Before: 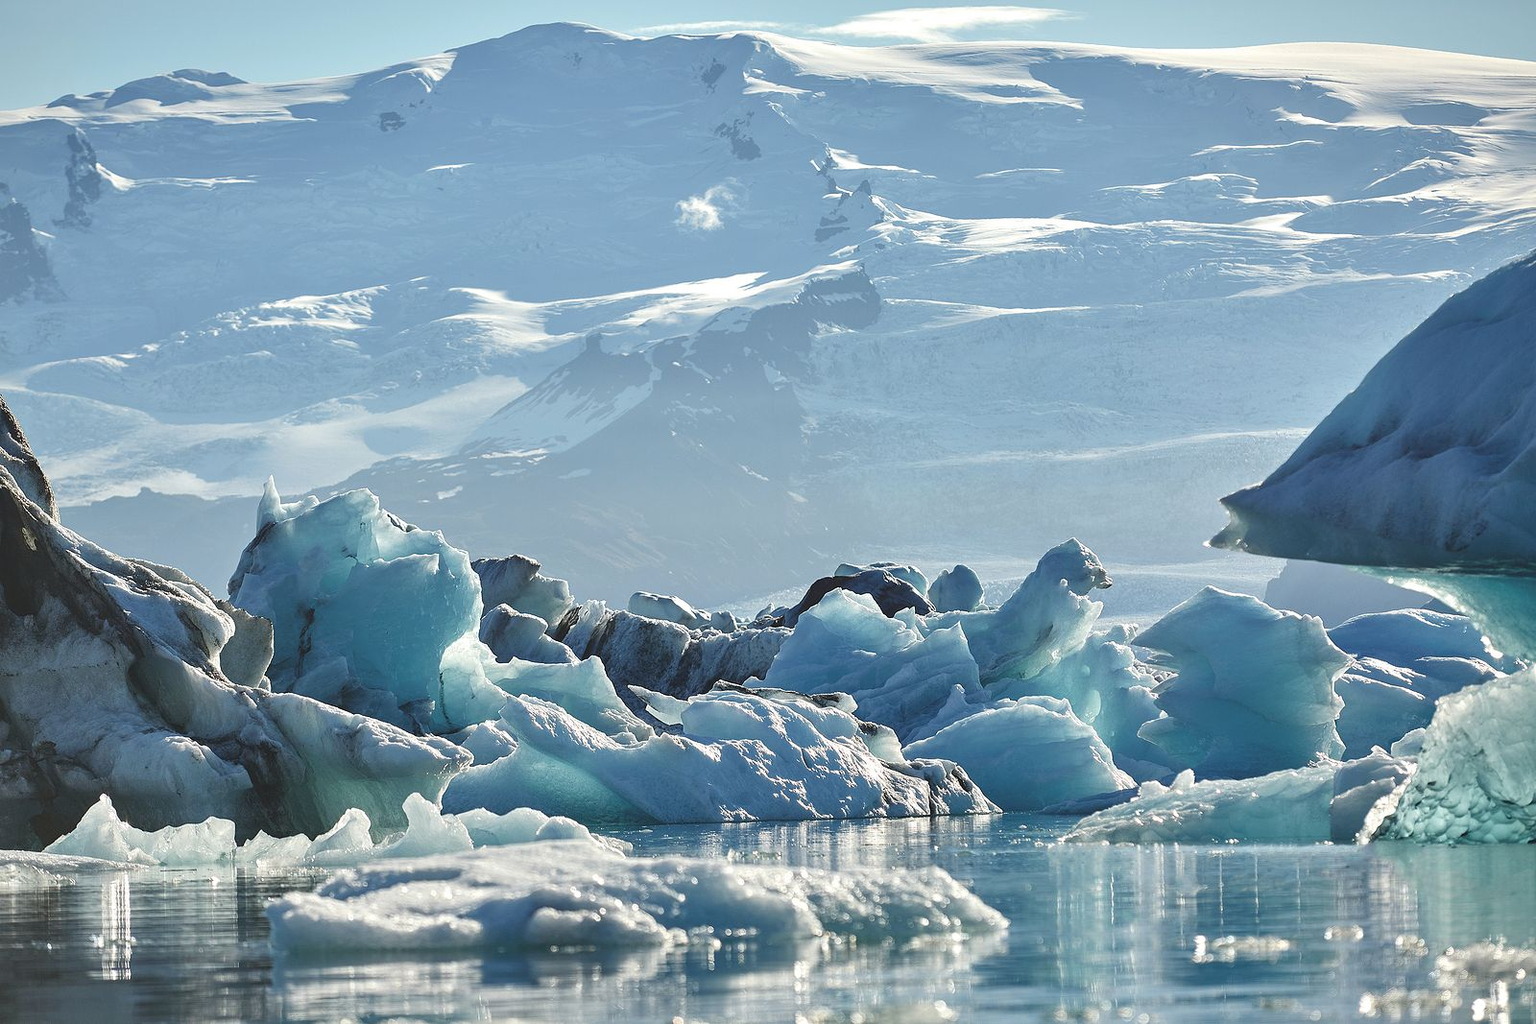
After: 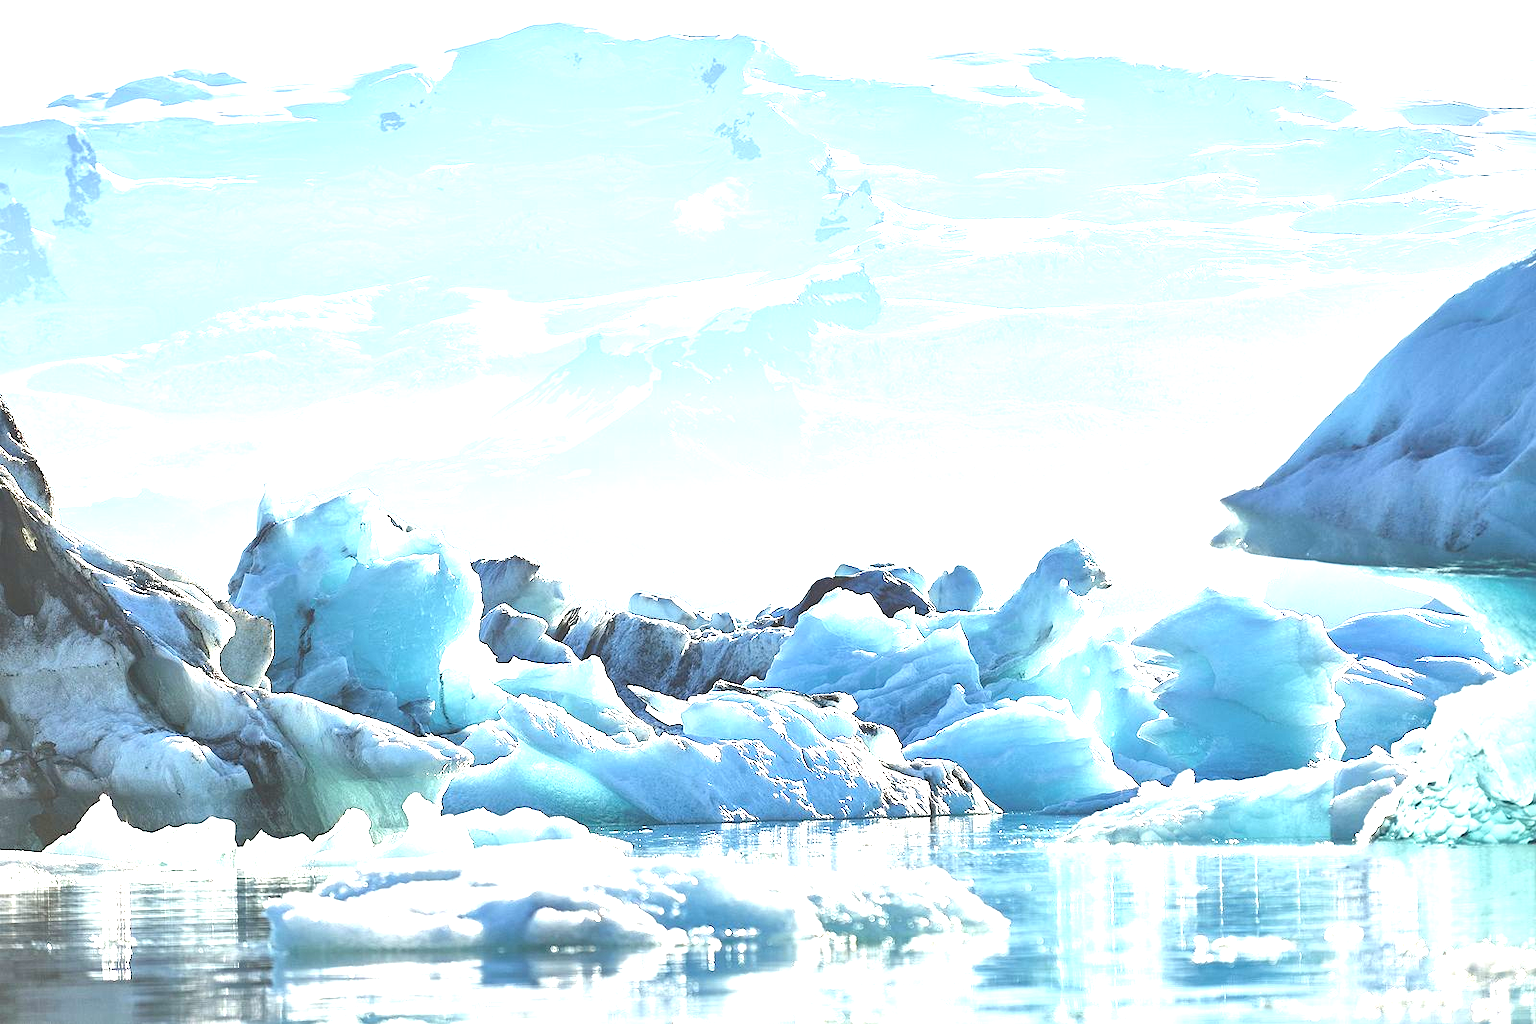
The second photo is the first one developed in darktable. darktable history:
exposure: black level correction 0.001, exposure 1.806 EV, compensate highlight preservation false
local contrast: mode bilateral grid, contrast 20, coarseness 50, detail 120%, midtone range 0.2
